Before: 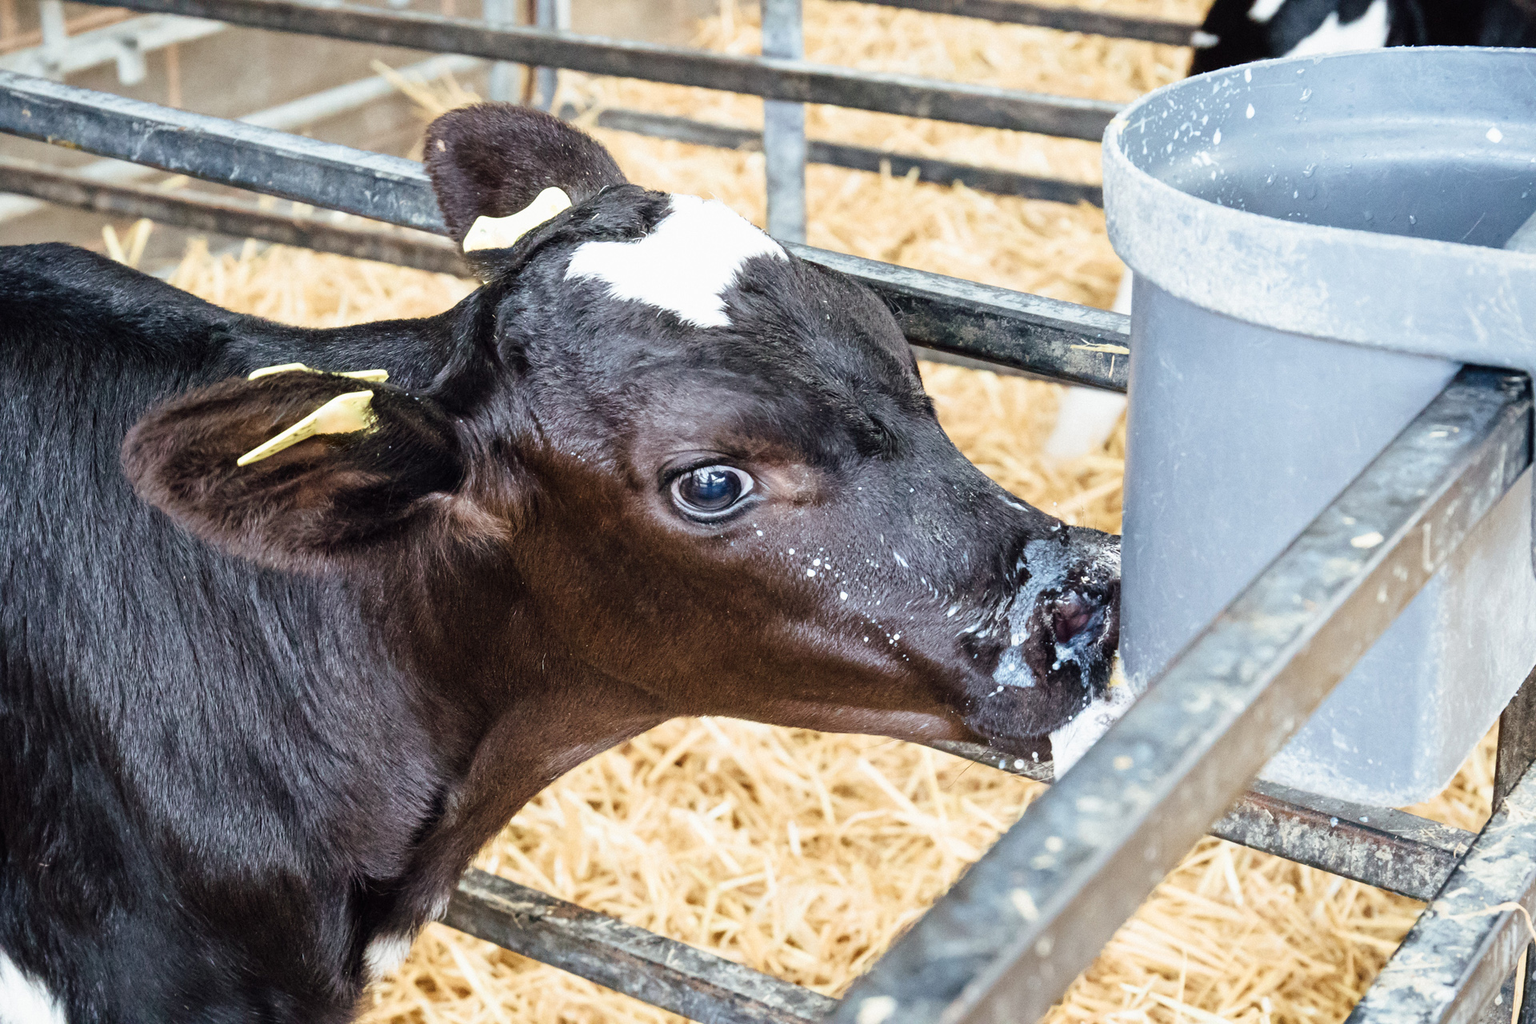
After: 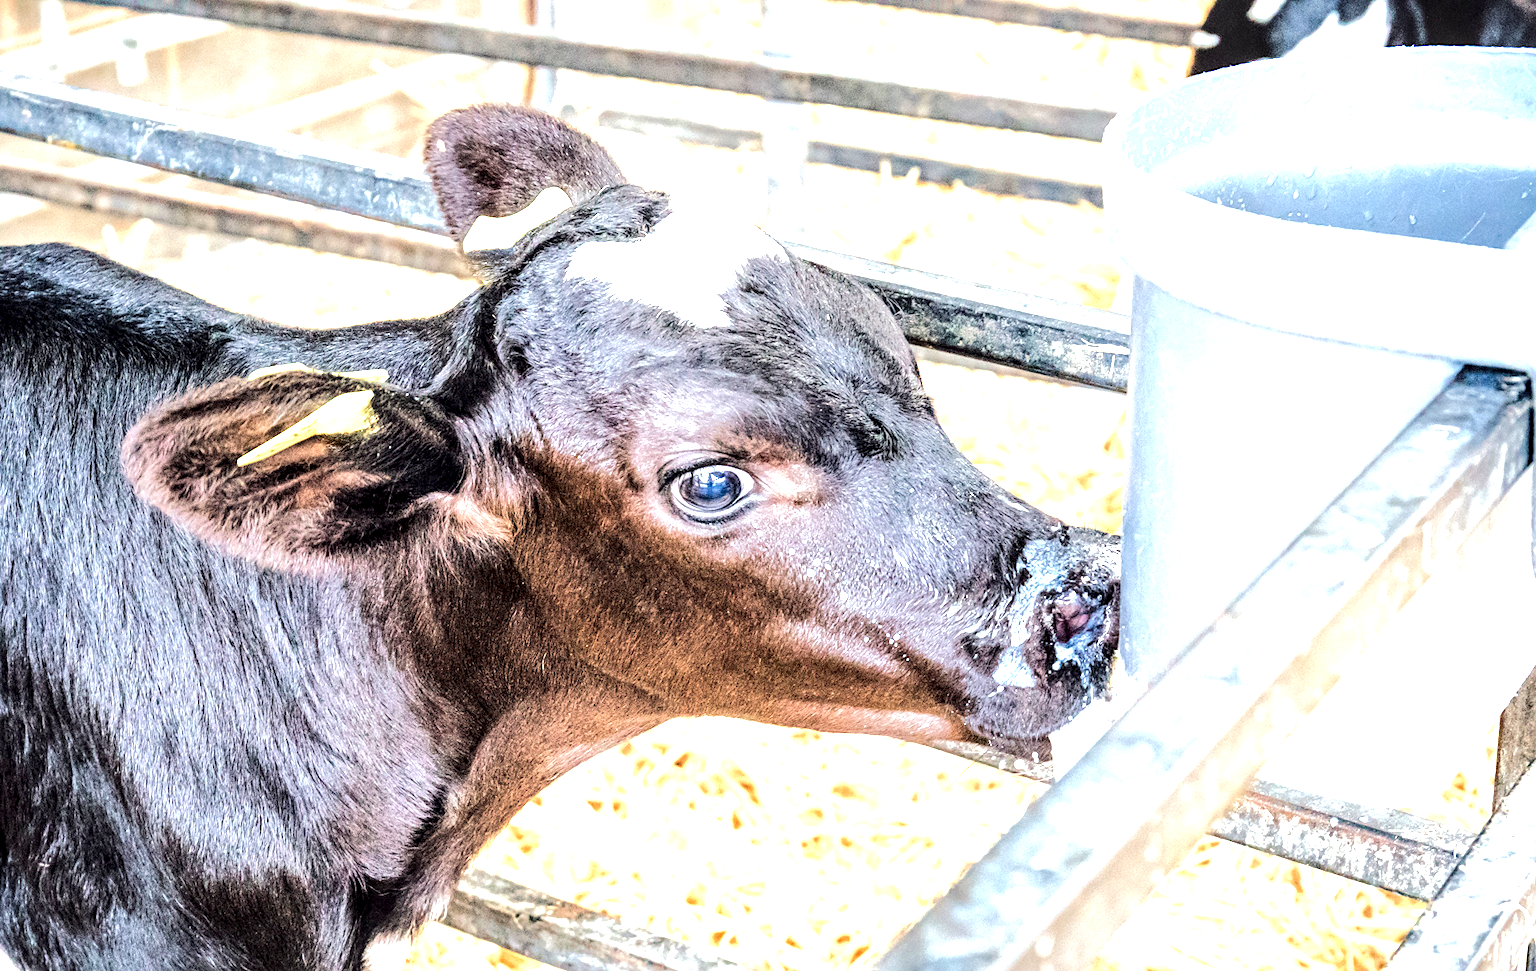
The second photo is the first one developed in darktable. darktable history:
crop and rotate: top 0.011%, bottom 5.127%
sharpen: amount 0.212
tone equalizer: -7 EV 0.163 EV, -6 EV 0.626 EV, -5 EV 1.14 EV, -4 EV 1.35 EV, -3 EV 1.16 EV, -2 EV 0.6 EV, -1 EV 0.156 EV, edges refinement/feathering 500, mask exposure compensation -1.57 EV, preserve details no
local contrast: highlights 60%, shadows 60%, detail 160%
exposure: black level correction 0, exposure 1.193 EV, compensate highlight preservation false
